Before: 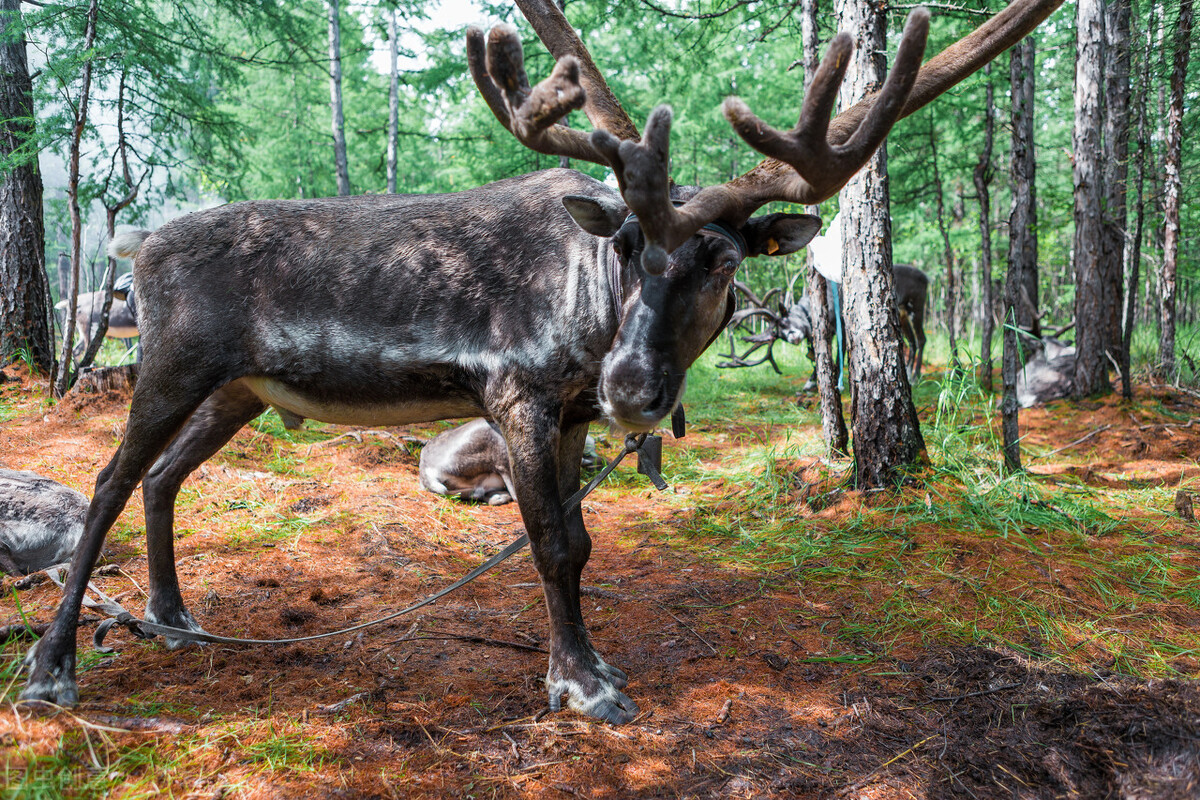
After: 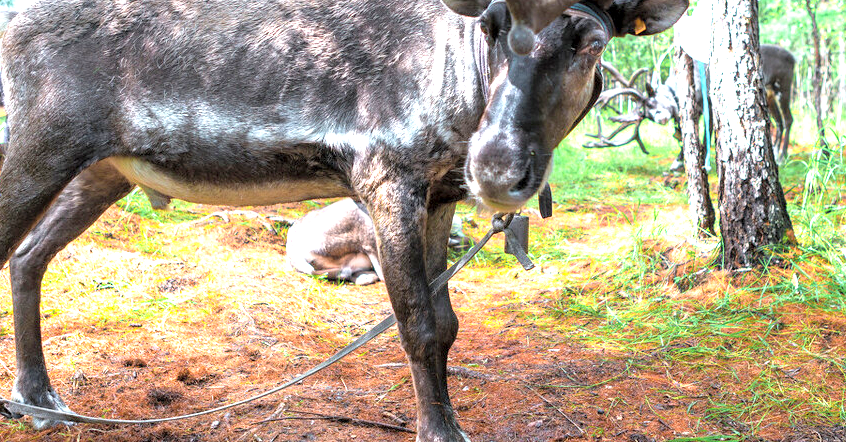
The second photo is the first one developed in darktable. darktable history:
exposure: black level correction 0.001, exposure 1.398 EV, compensate exposure bias true, compensate highlight preservation false
crop: left 11.123%, top 27.61%, right 18.3%, bottom 17.034%
contrast brightness saturation: brightness 0.13
